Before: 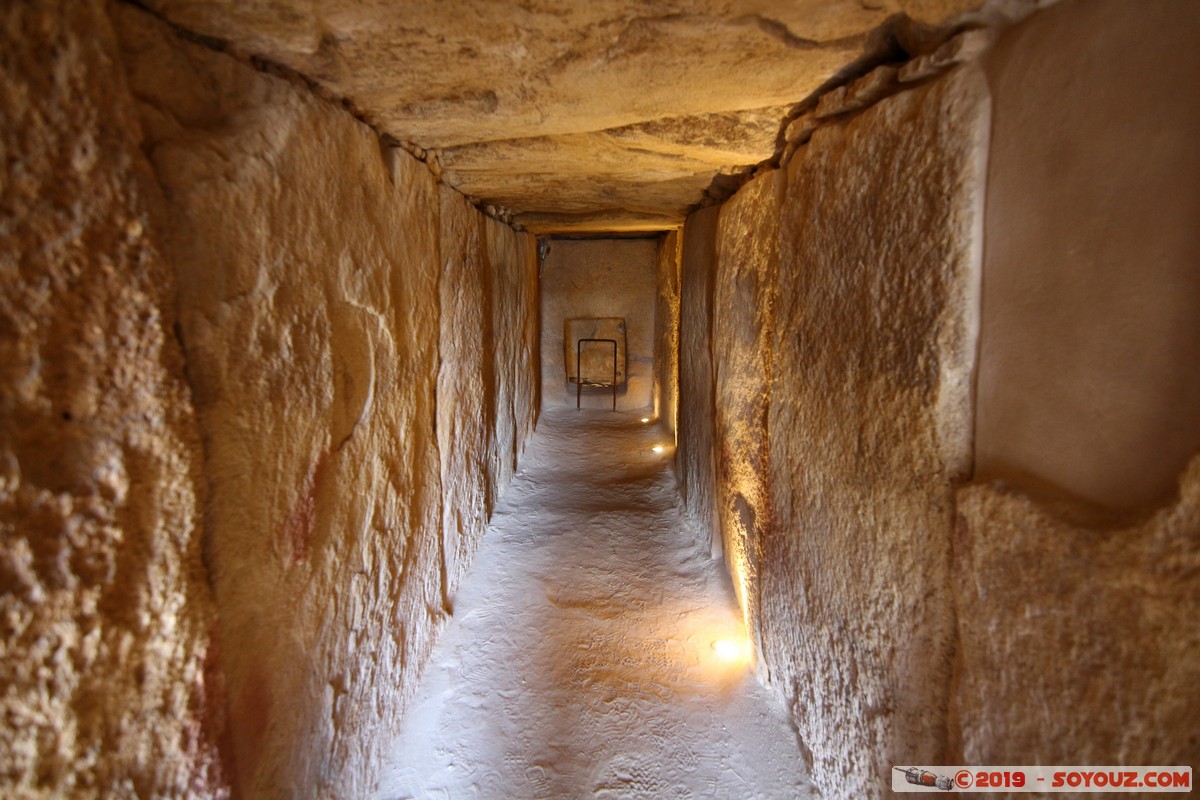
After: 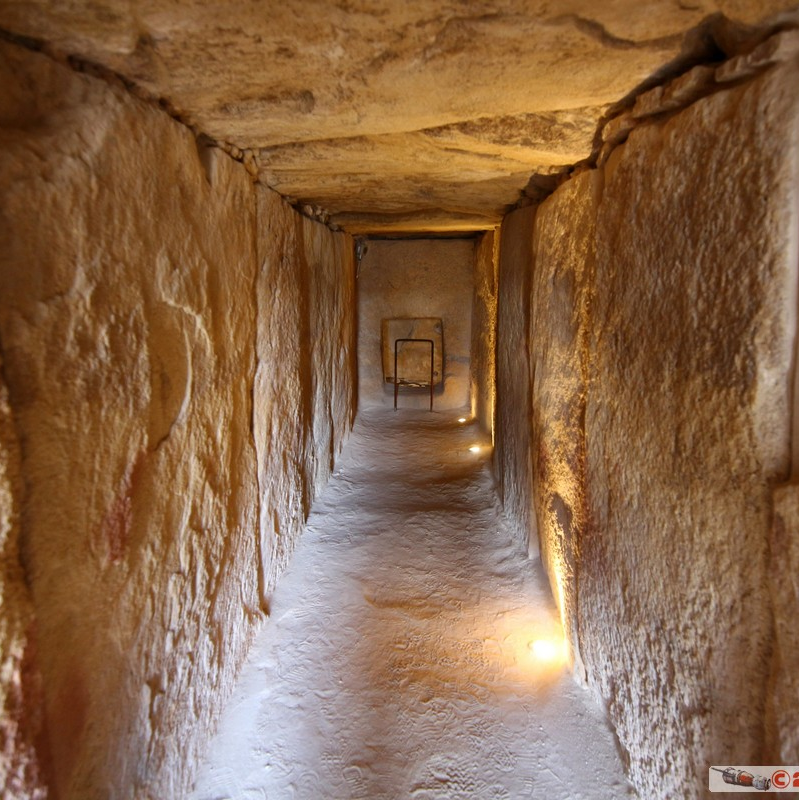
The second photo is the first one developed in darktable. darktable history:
crop and rotate: left 15.314%, right 18.034%
